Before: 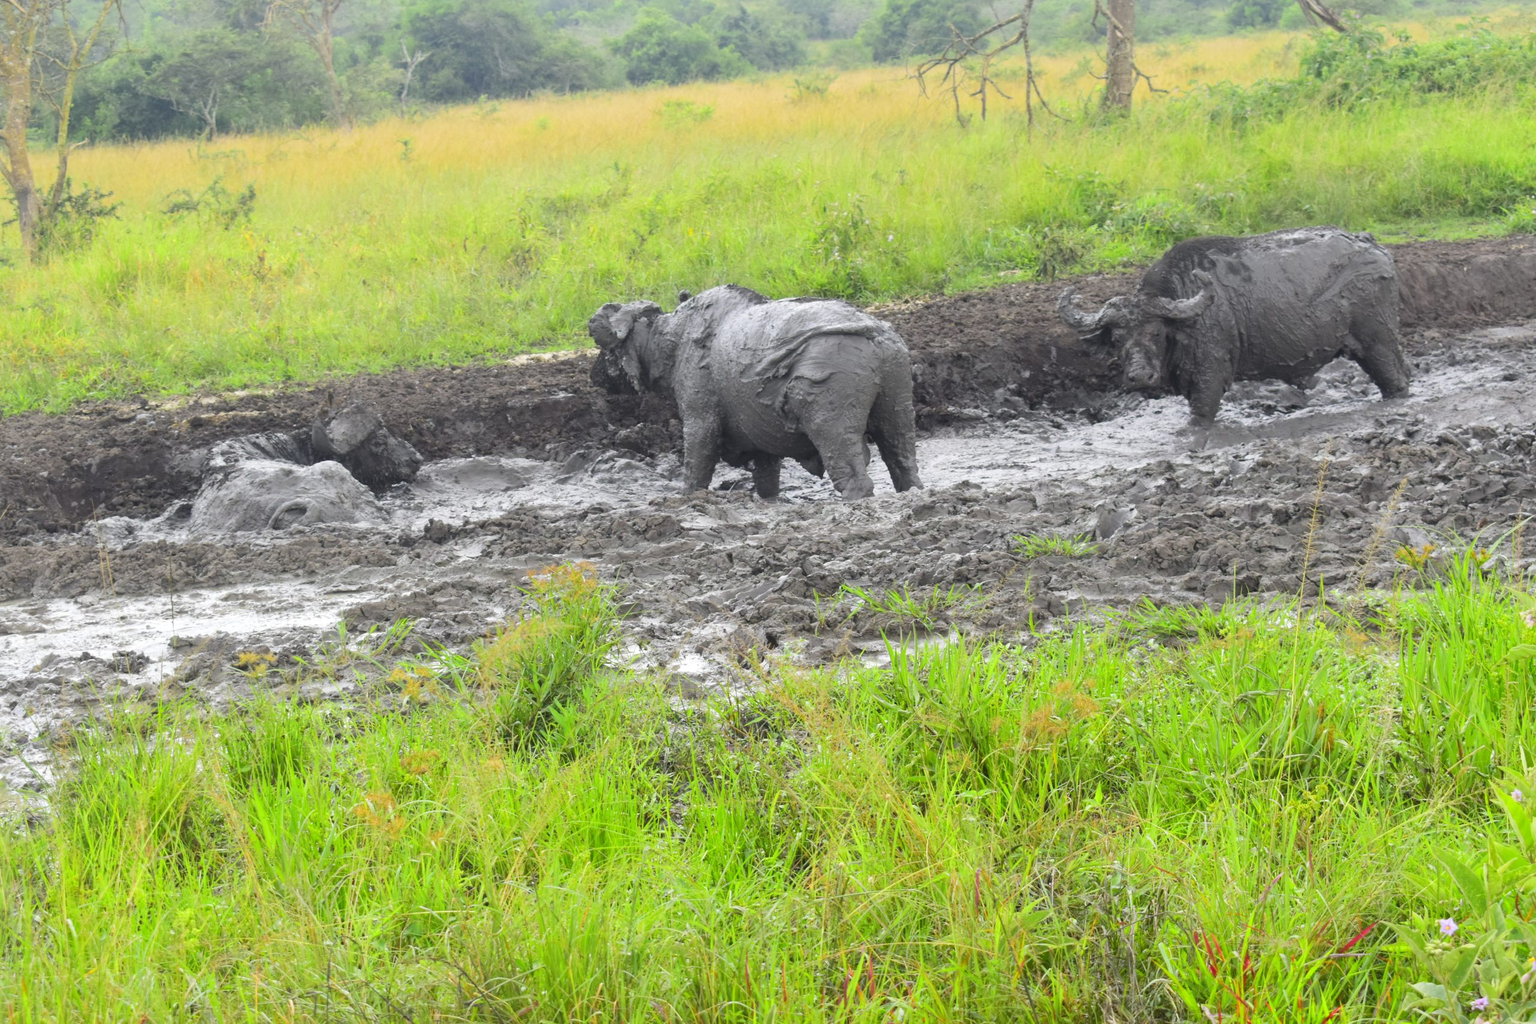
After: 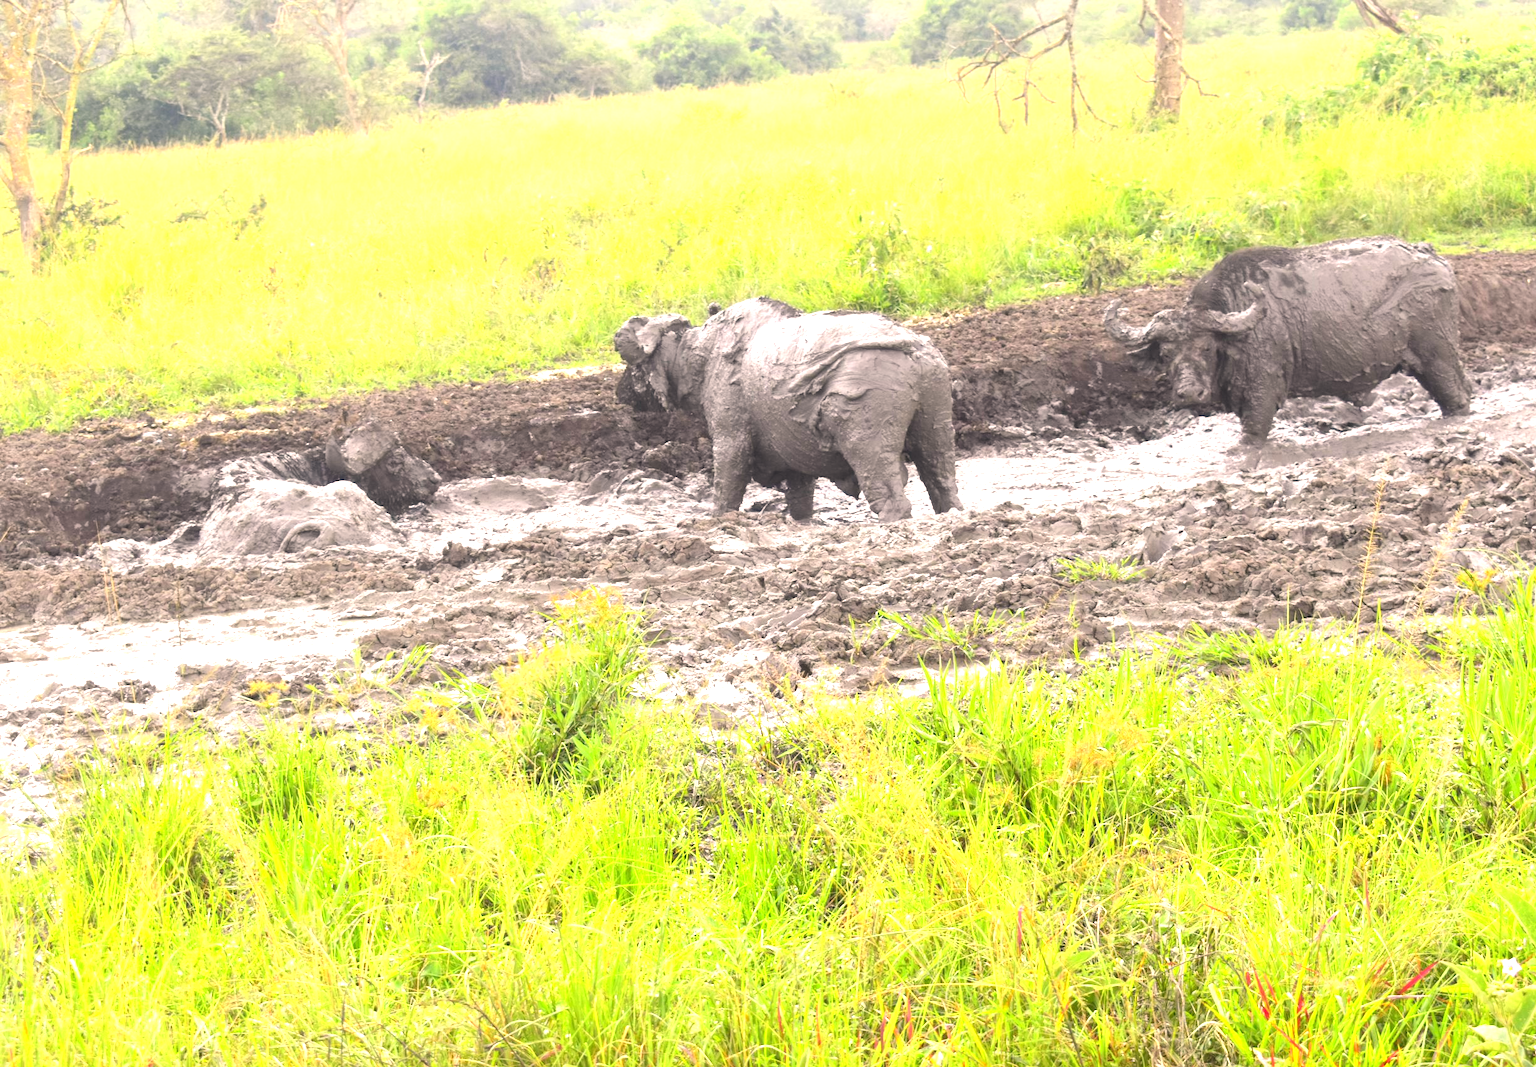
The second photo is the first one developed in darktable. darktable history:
exposure: exposure 0.999 EV, compensate highlight preservation false
crop: right 4.126%, bottom 0.031%
white balance: red 1.127, blue 0.943
